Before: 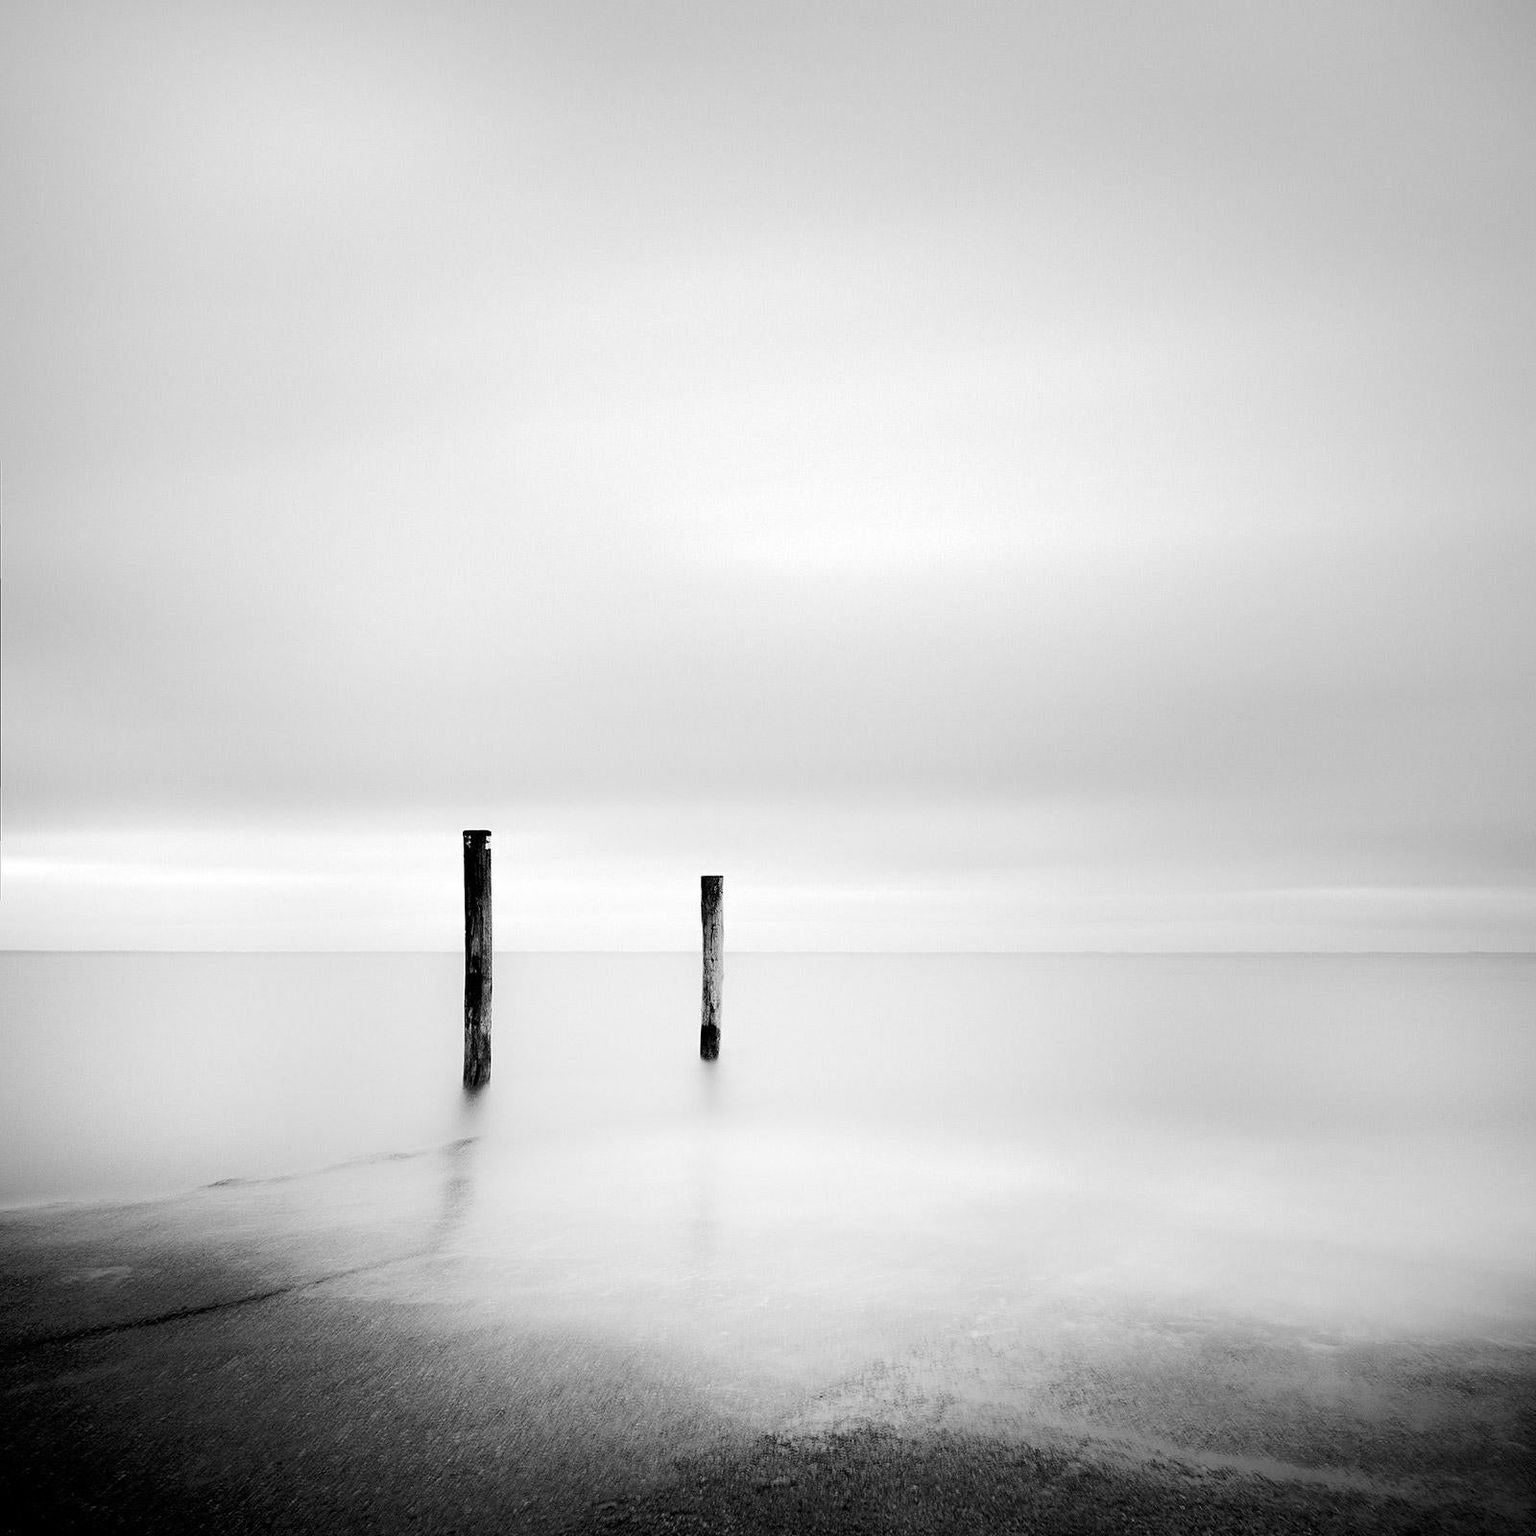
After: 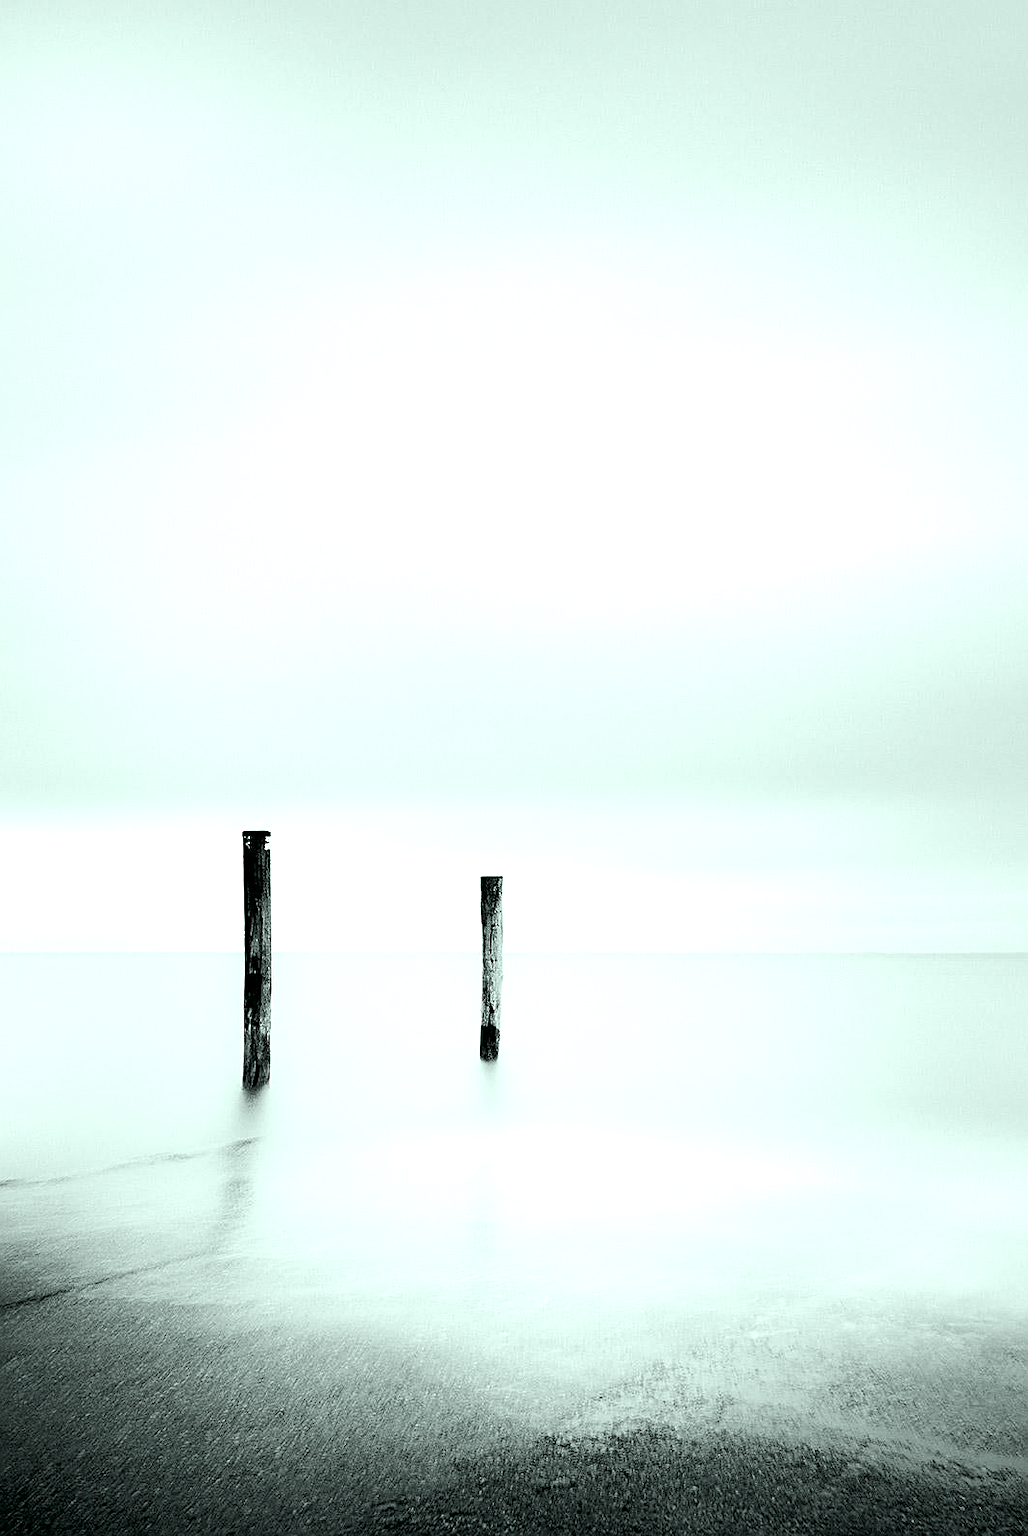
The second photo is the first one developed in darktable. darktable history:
sharpen: on, module defaults
crop and rotate: left 14.421%, right 18.619%
exposure: black level correction 0.001, exposure 0.5 EV, compensate highlight preservation false
color correction: highlights a* -7.47, highlights b* 1.07, shadows a* -3.1, saturation 1.42
